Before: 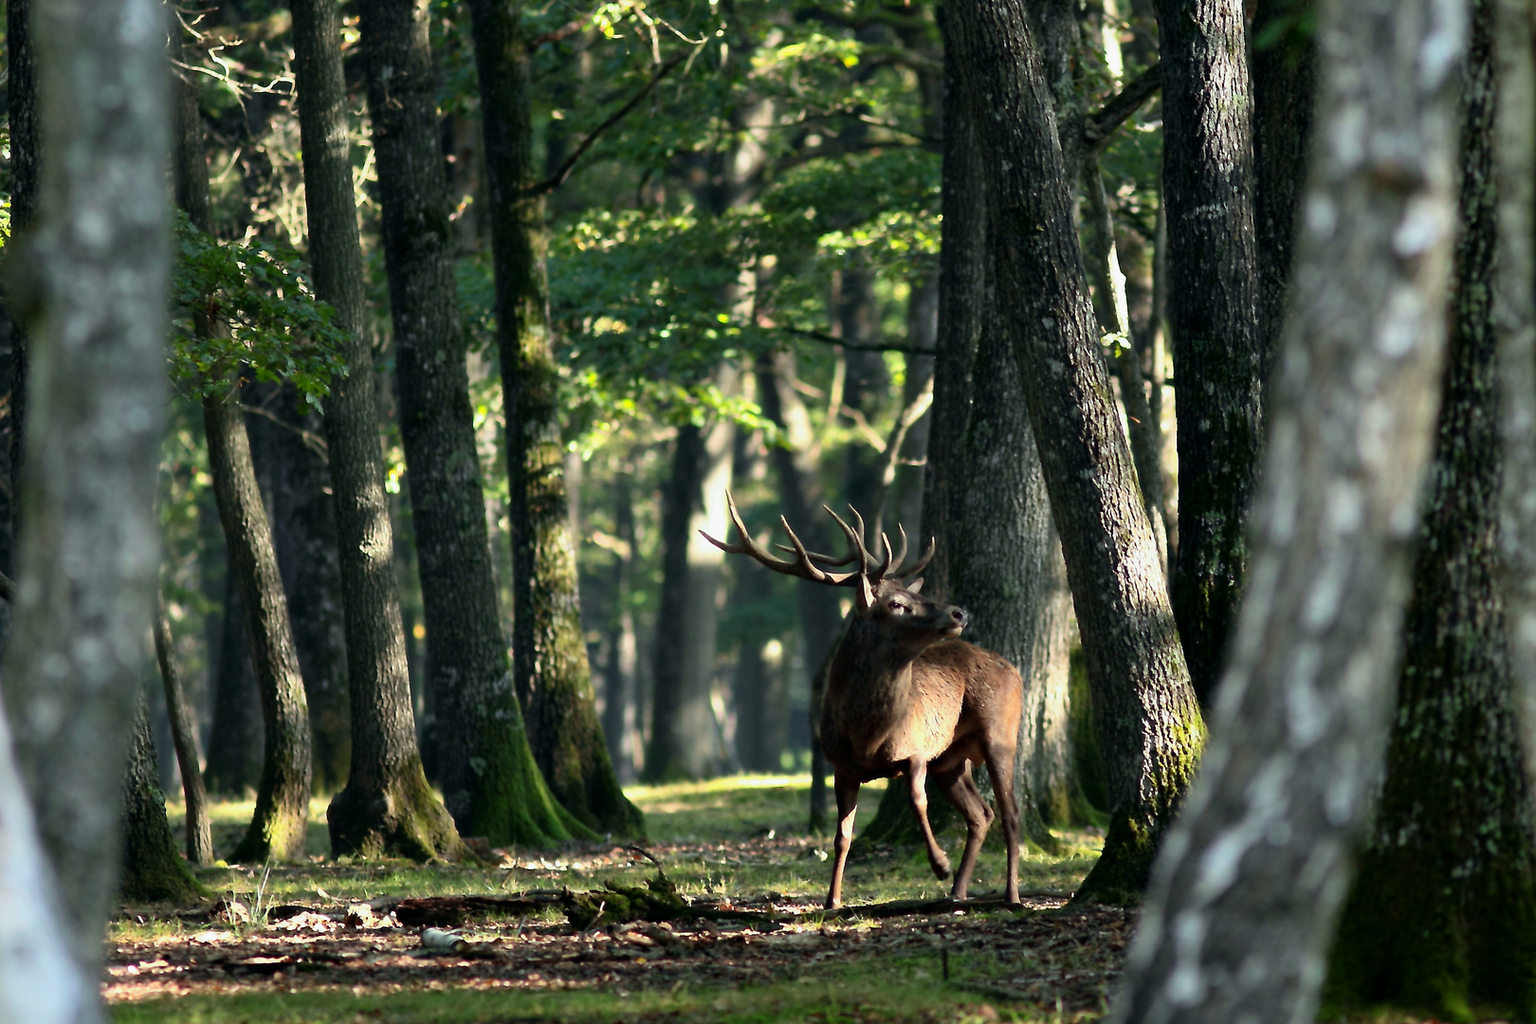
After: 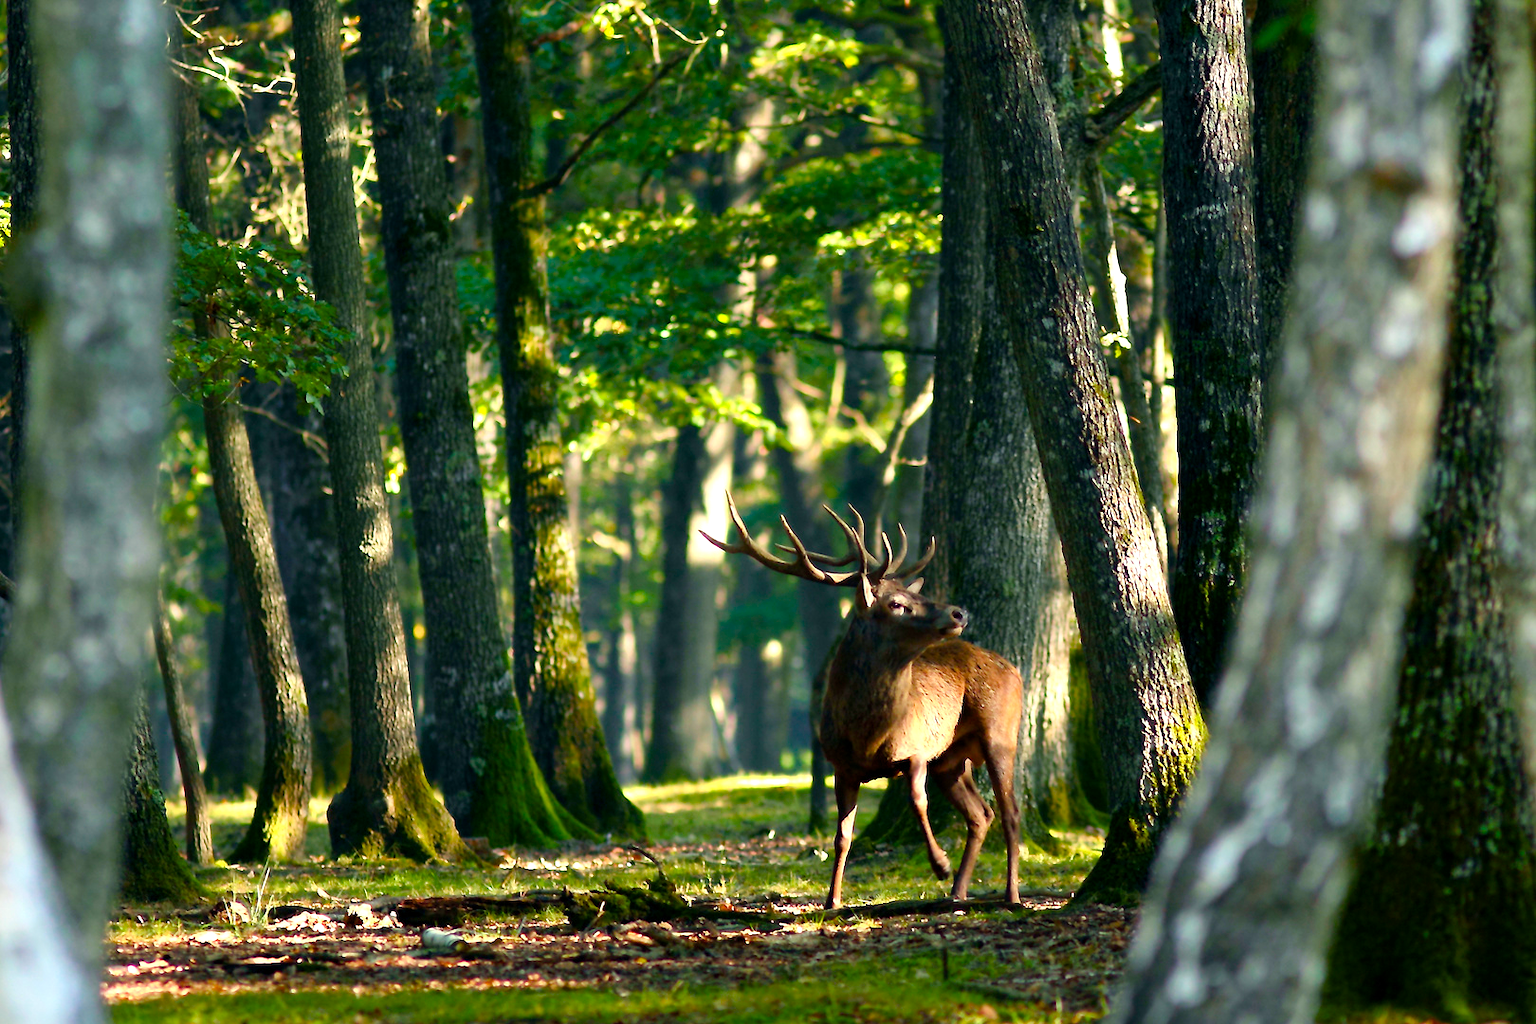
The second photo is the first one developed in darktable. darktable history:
color balance rgb: highlights gain › chroma 2.058%, highlights gain › hue 62.8°, perceptual saturation grading › global saturation 0.777%, perceptual saturation grading › highlights -17.601%, perceptual saturation grading › mid-tones 33.449%, perceptual saturation grading › shadows 50.331%, perceptual brilliance grading › global brilliance 9.527%, perceptual brilliance grading › shadows 15.482%, global vibrance 41.879%
